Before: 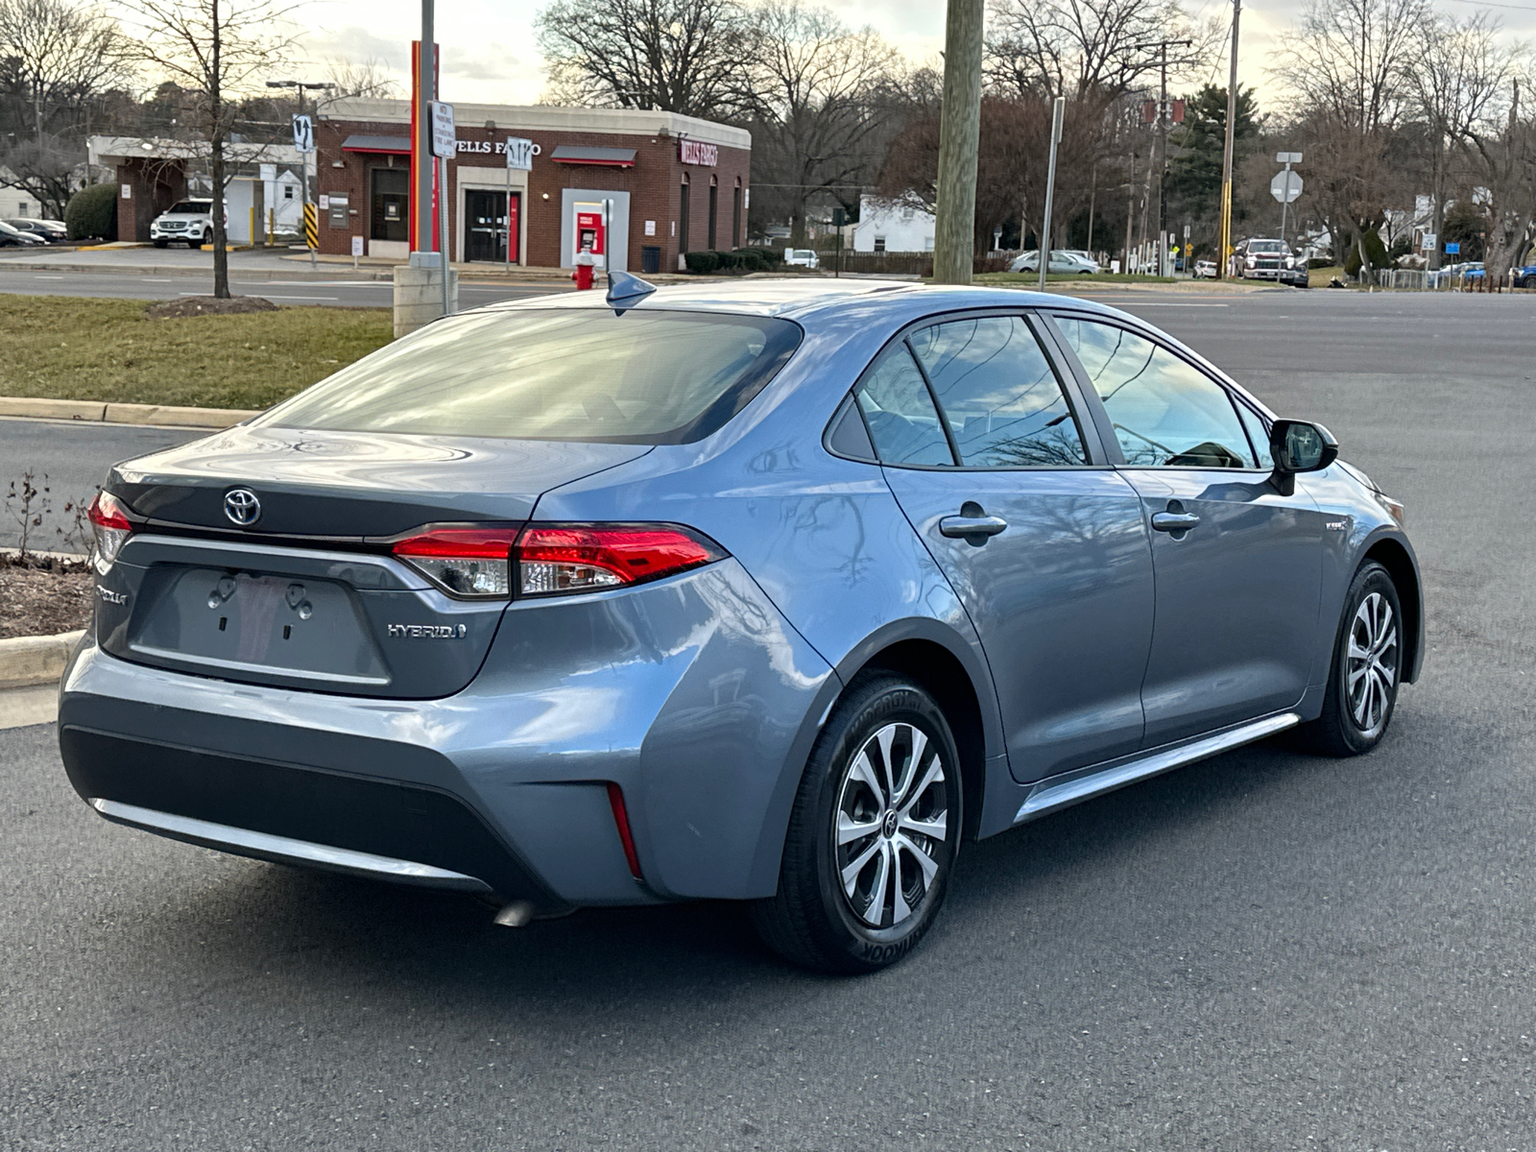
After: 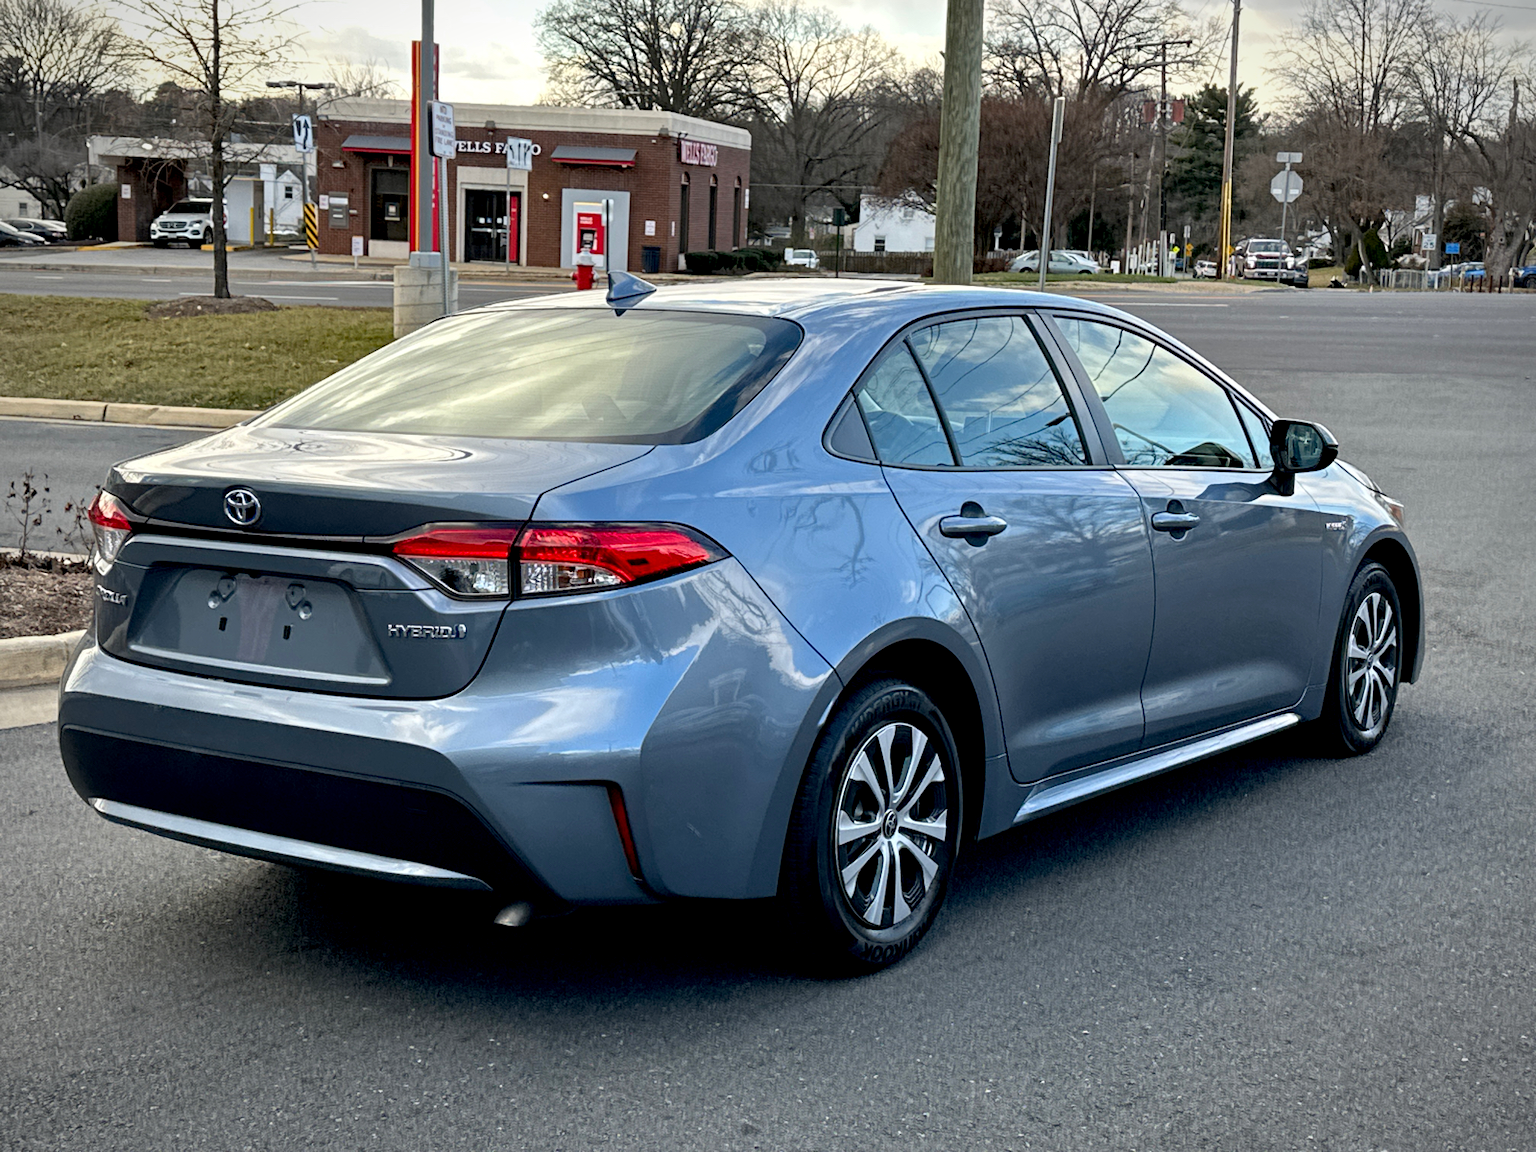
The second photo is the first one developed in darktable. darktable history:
exposure: black level correction 0.01, exposure 0.016 EV, compensate highlight preservation false
vignetting: fall-off start 88.38%, fall-off radius 44.46%, brightness -0.43, saturation -0.212, width/height ratio 1.165, unbound false
